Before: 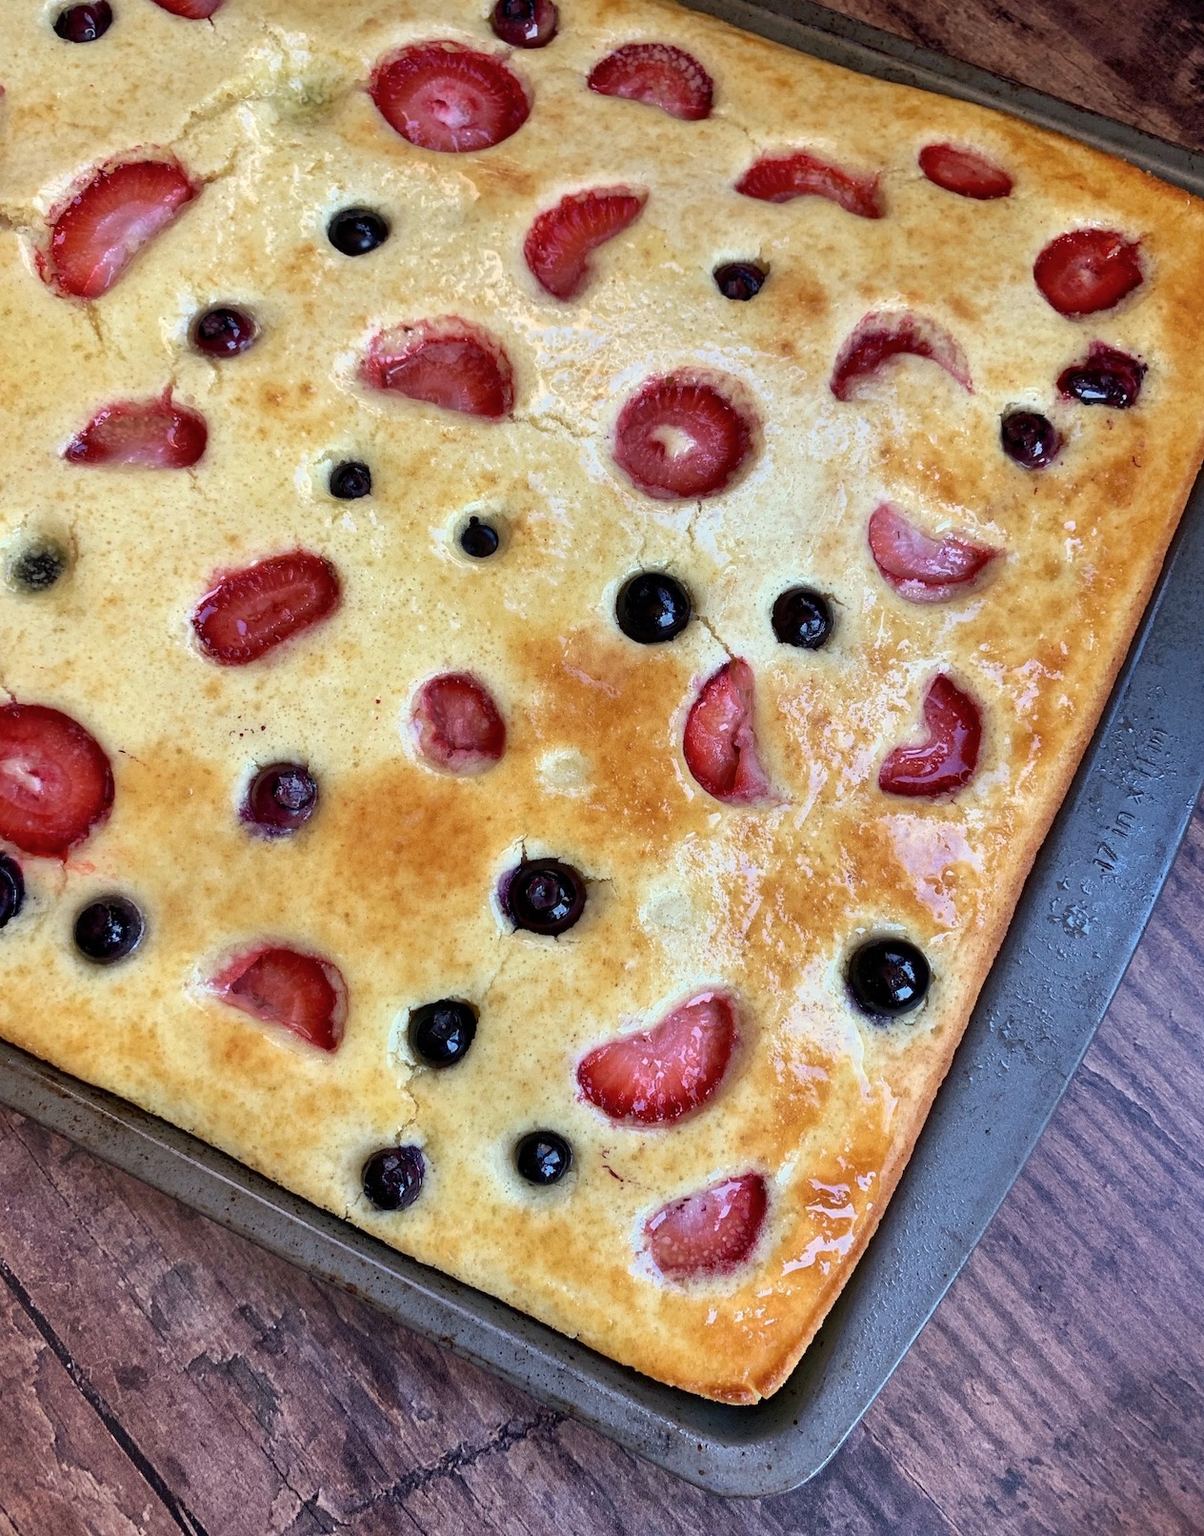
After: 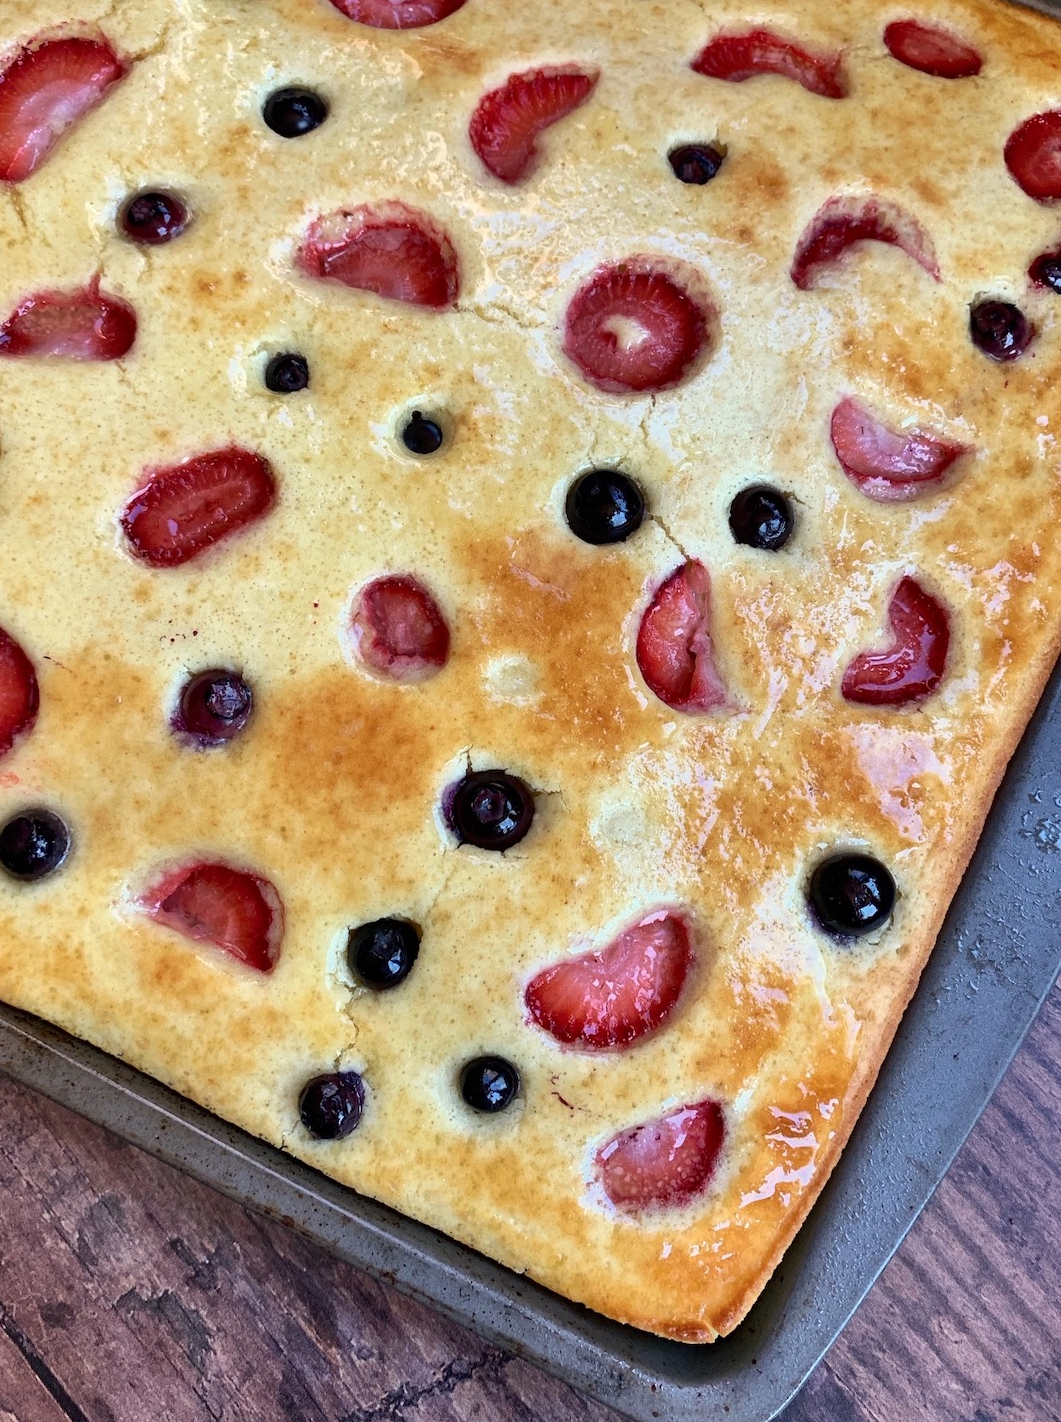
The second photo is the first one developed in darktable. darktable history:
crop: left 6.446%, top 8.188%, right 9.538%, bottom 3.548%
contrast brightness saturation: contrast 0.08, saturation 0.02
